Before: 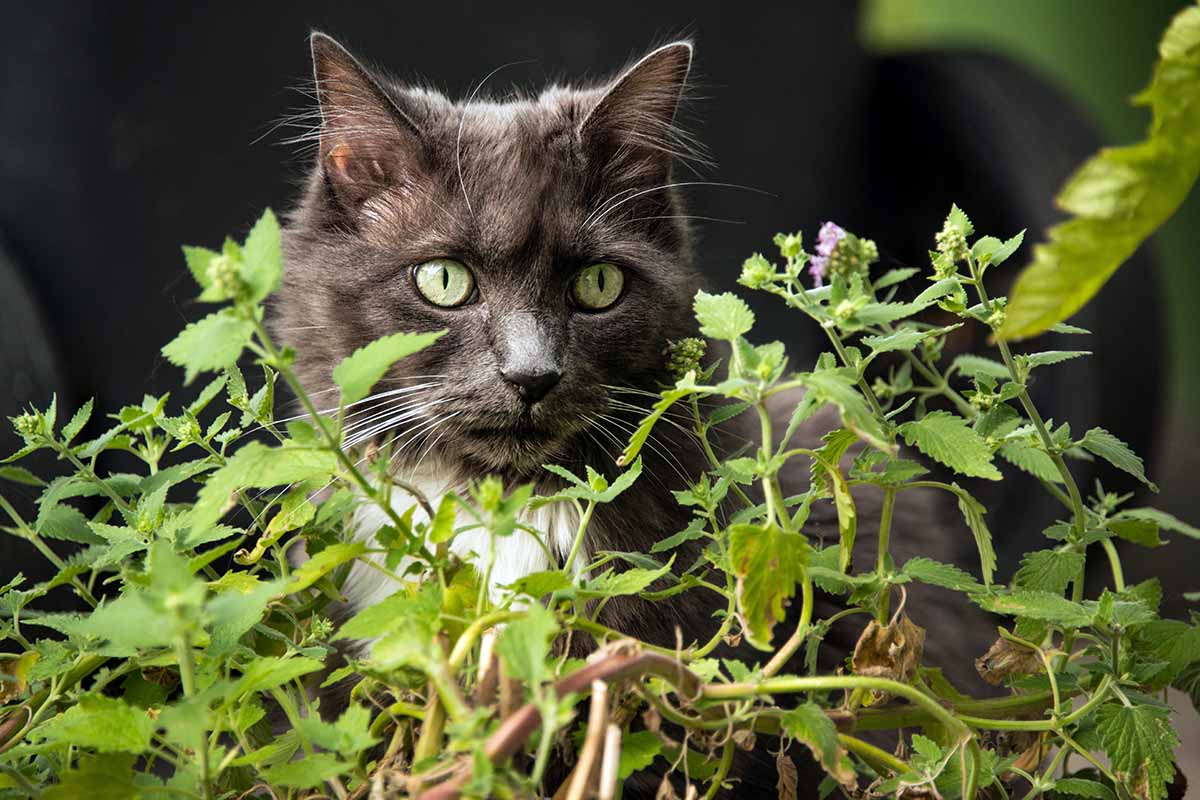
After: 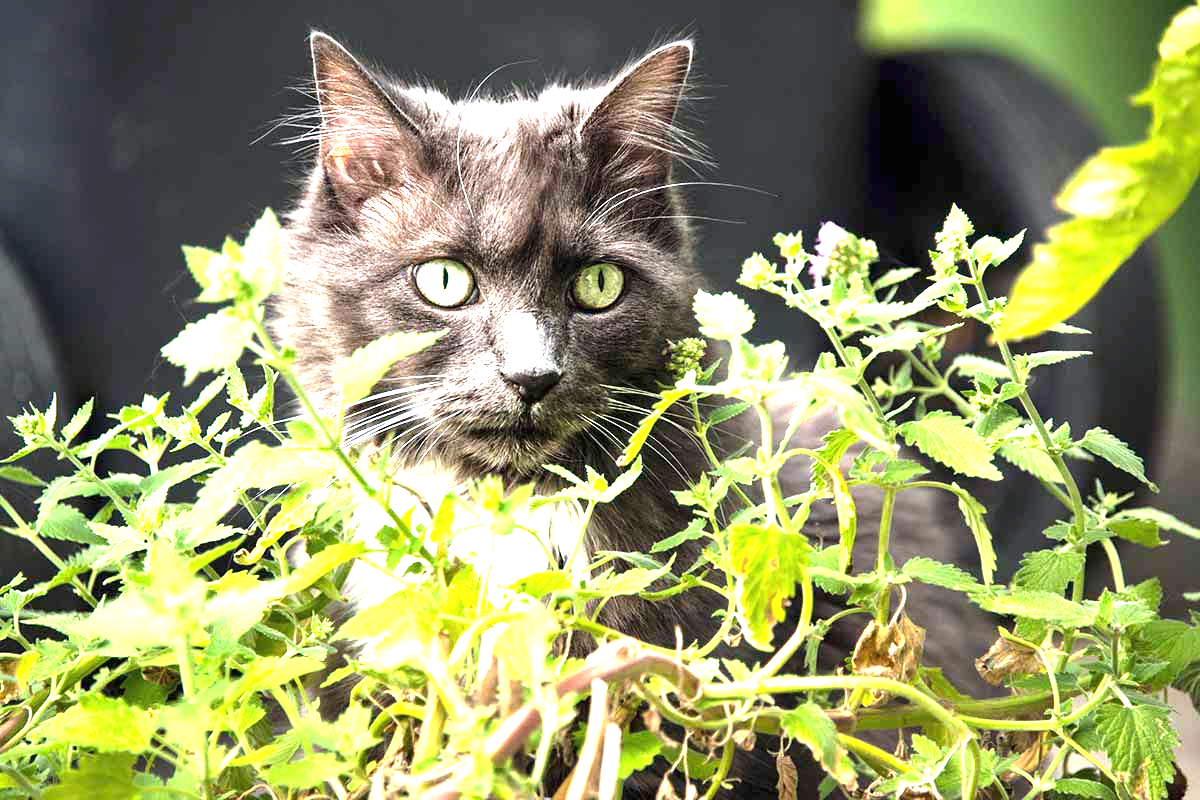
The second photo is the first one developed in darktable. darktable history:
white balance: red 0.982, blue 1.018
exposure: black level correction 0, exposure 1.975 EV, compensate exposure bias true, compensate highlight preservation false
color correction: highlights a* 0.003, highlights b* -0.283
